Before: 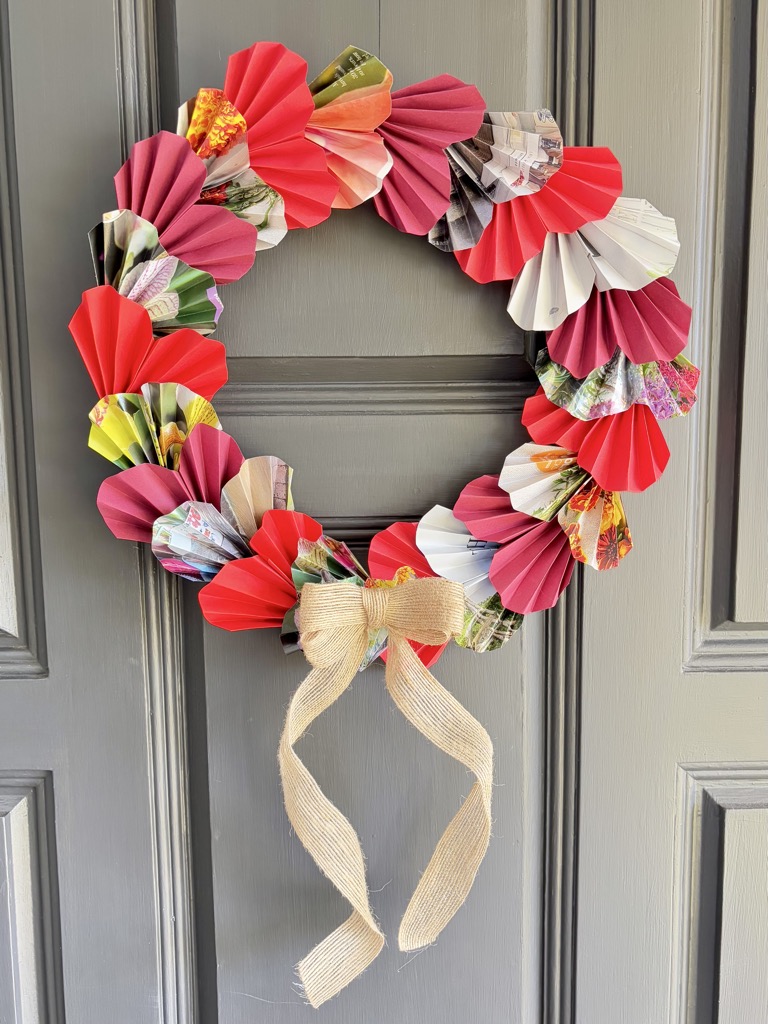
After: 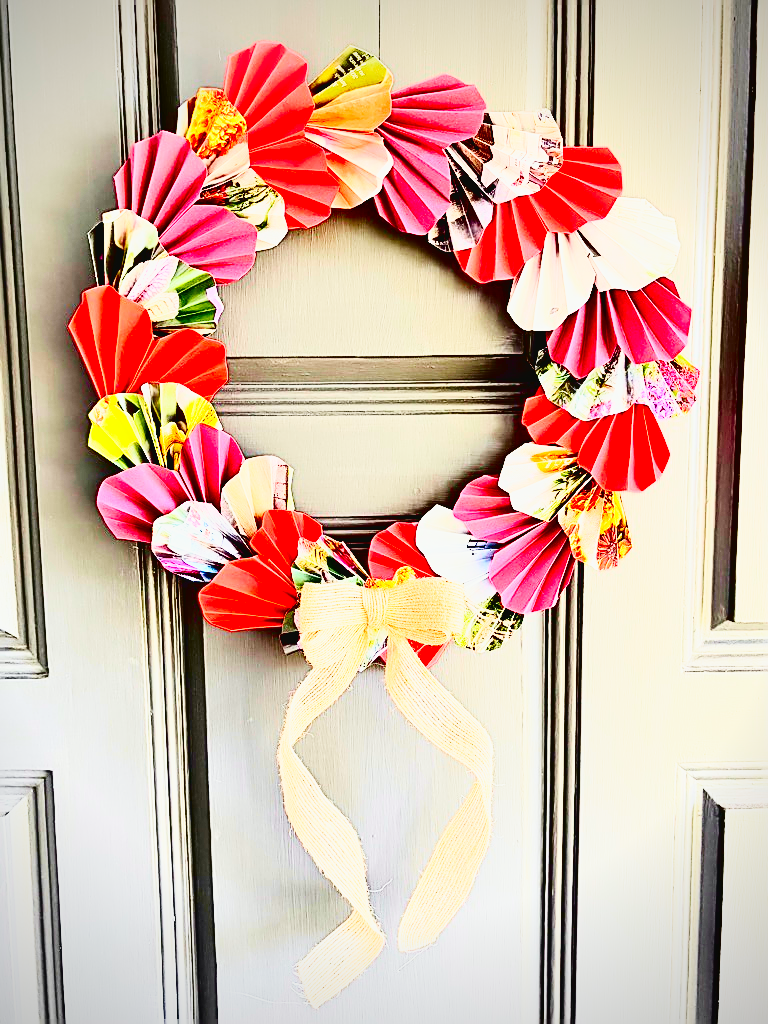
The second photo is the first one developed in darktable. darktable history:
vignetting: on, module defaults
sharpen: amount 0.75
tone curve: curves: ch0 [(0.003, 0.032) (0.037, 0.037) (0.142, 0.117) (0.279, 0.311) (0.405, 0.49) (0.526, 0.651) (0.722, 0.857) (0.875, 0.946) (1, 0.98)]; ch1 [(0, 0) (0.305, 0.325) (0.453, 0.437) (0.482, 0.473) (0.501, 0.498) (0.515, 0.523) (0.559, 0.591) (0.6, 0.659) (0.656, 0.71) (1, 1)]; ch2 [(0, 0) (0.323, 0.277) (0.424, 0.396) (0.479, 0.484) (0.499, 0.502) (0.515, 0.537) (0.564, 0.595) (0.644, 0.703) (0.742, 0.803) (1, 1)], color space Lab, independent channels, preserve colors none
base curve: curves: ch0 [(0, 0) (0, 0) (0.002, 0.001) (0.008, 0.003) (0.019, 0.011) (0.037, 0.037) (0.064, 0.11) (0.102, 0.232) (0.152, 0.379) (0.216, 0.524) (0.296, 0.665) (0.394, 0.789) (0.512, 0.881) (0.651, 0.945) (0.813, 0.986) (1, 1)], preserve colors none
contrast brightness saturation: contrast 0.19, brightness -0.24, saturation 0.11
